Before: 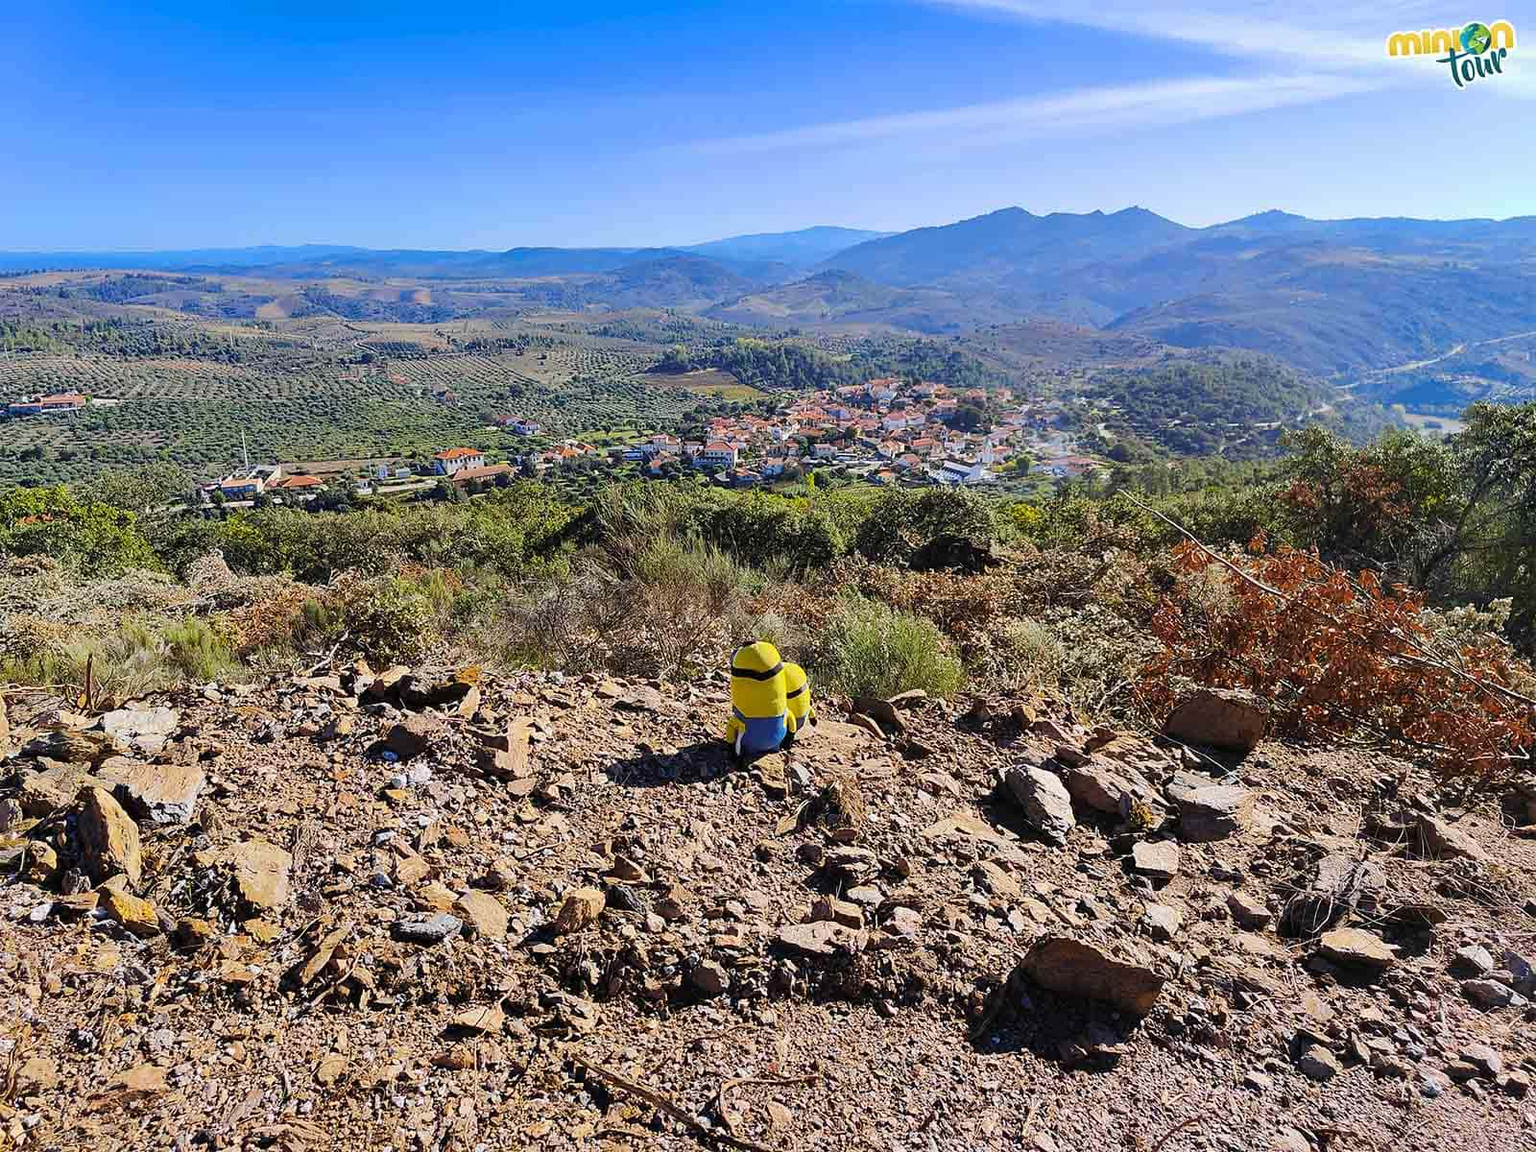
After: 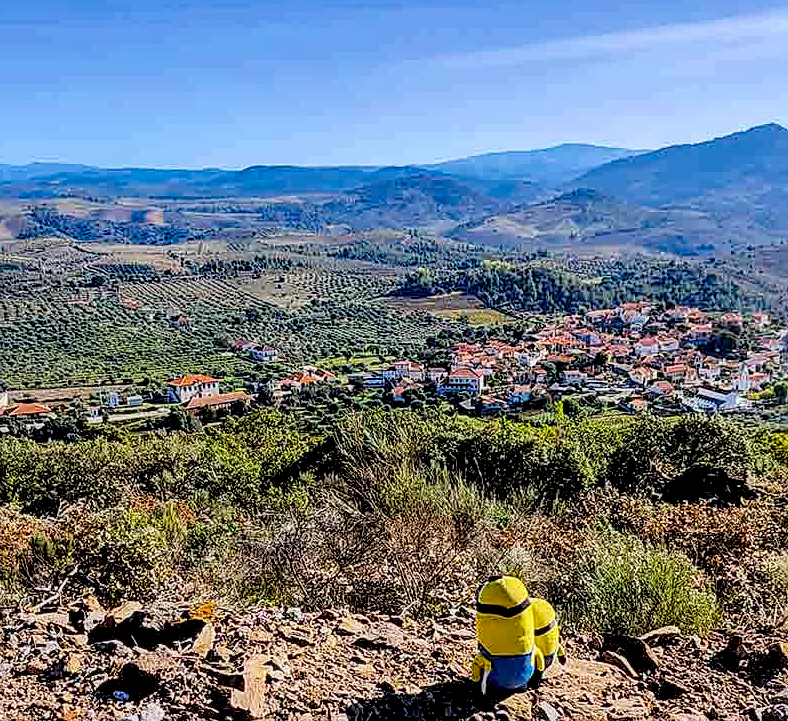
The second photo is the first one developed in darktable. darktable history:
filmic rgb: black relative exposure -7.75 EV, white relative exposure 4.4 EV, threshold 3 EV, hardness 3.76, latitude 50%, contrast 1.1, color science v5 (2021), contrast in shadows safe, contrast in highlights safe, enable highlight reconstruction true
local contrast: highlights 79%, shadows 56%, detail 175%, midtone range 0.428
sharpen: on, module defaults
crop: left 17.835%, top 7.675%, right 32.881%, bottom 32.213%
exposure: black level correction 0.01, exposure 0.011 EV, compensate highlight preservation false
